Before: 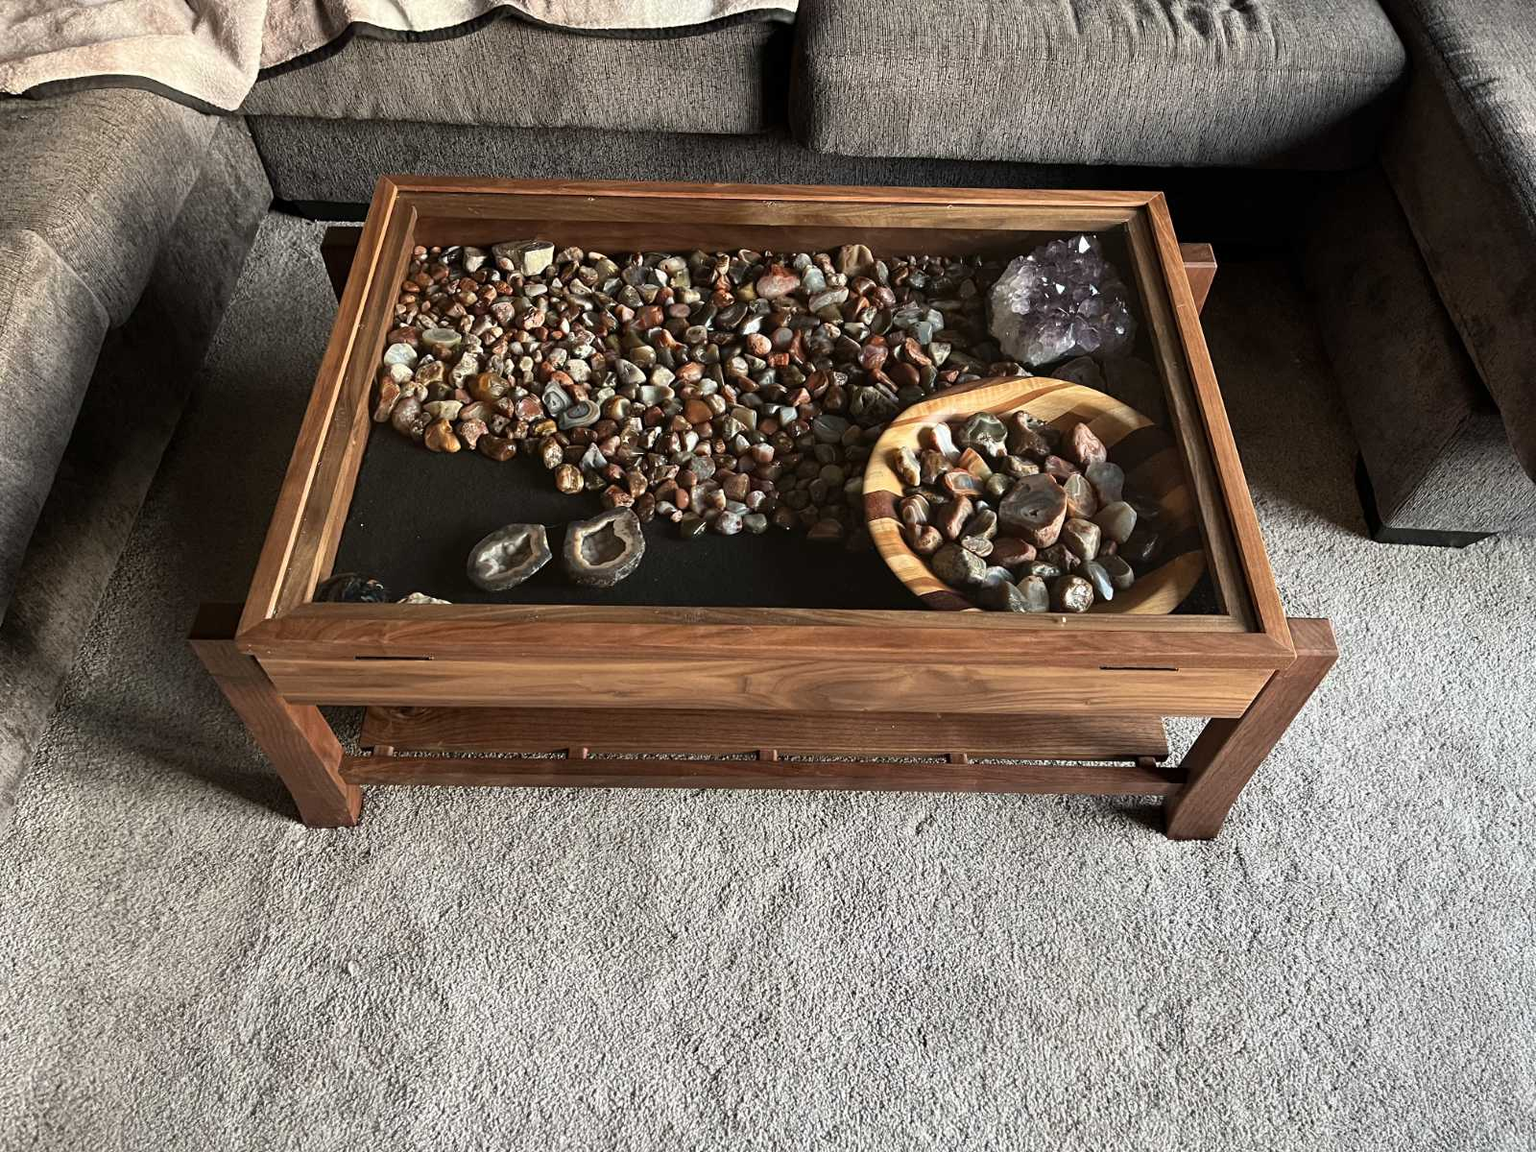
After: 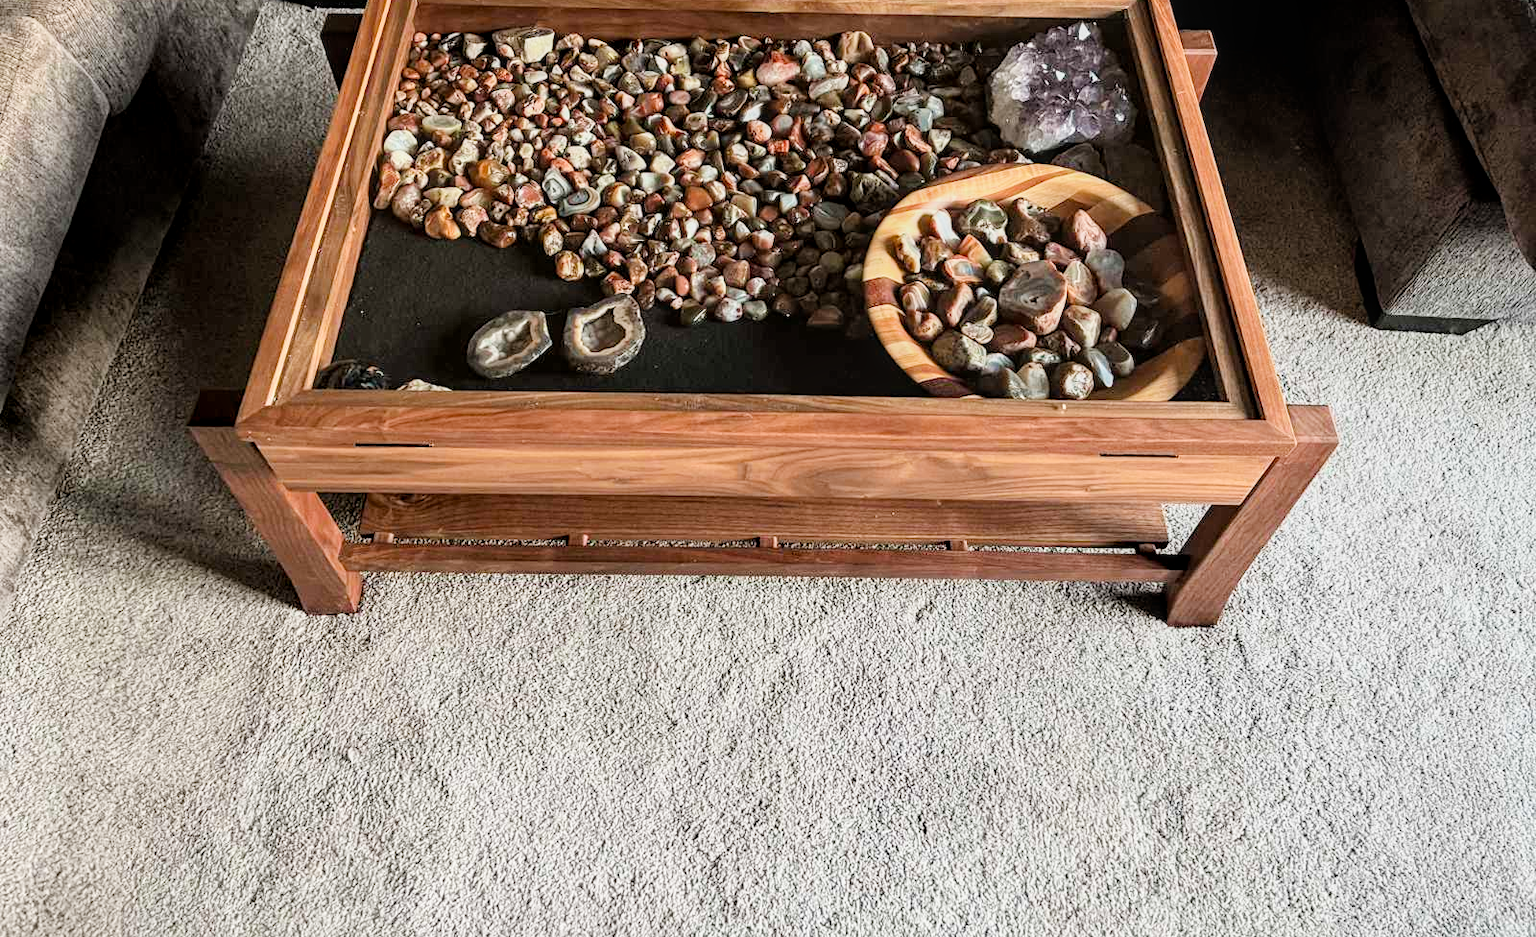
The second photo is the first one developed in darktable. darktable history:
exposure: black level correction 0.001, exposure 1.043 EV, compensate exposure bias true, compensate highlight preservation false
crop and rotate: top 18.506%
filmic rgb: black relative exposure -7.65 EV, white relative exposure 4.56 EV, hardness 3.61
local contrast: on, module defaults
